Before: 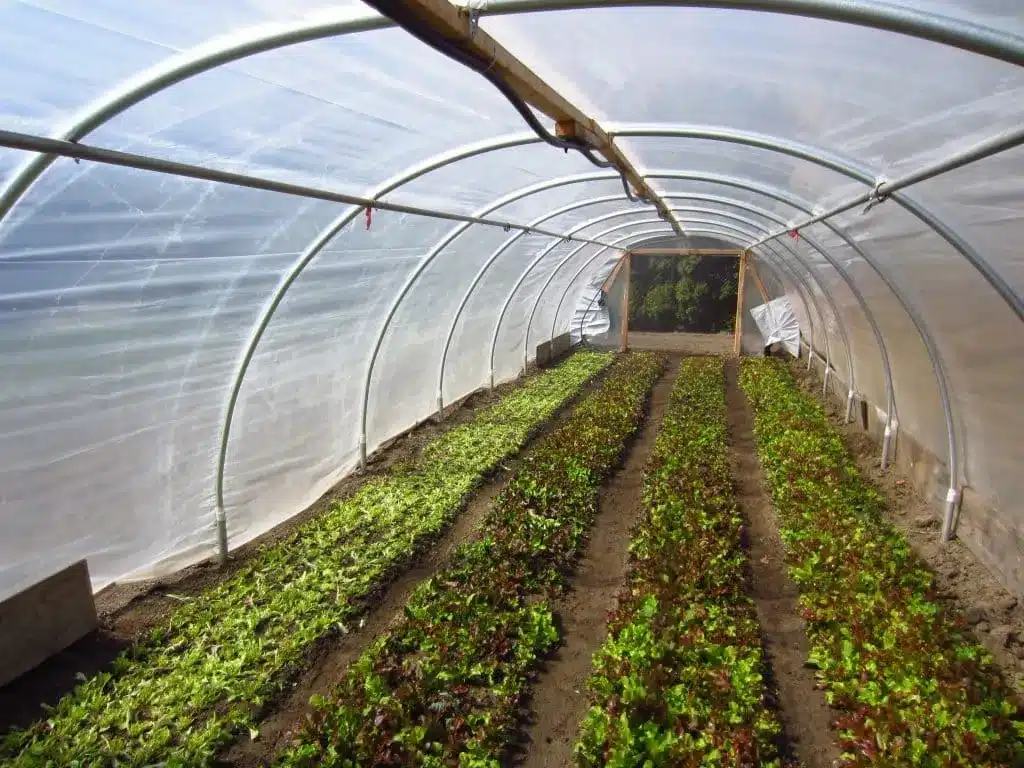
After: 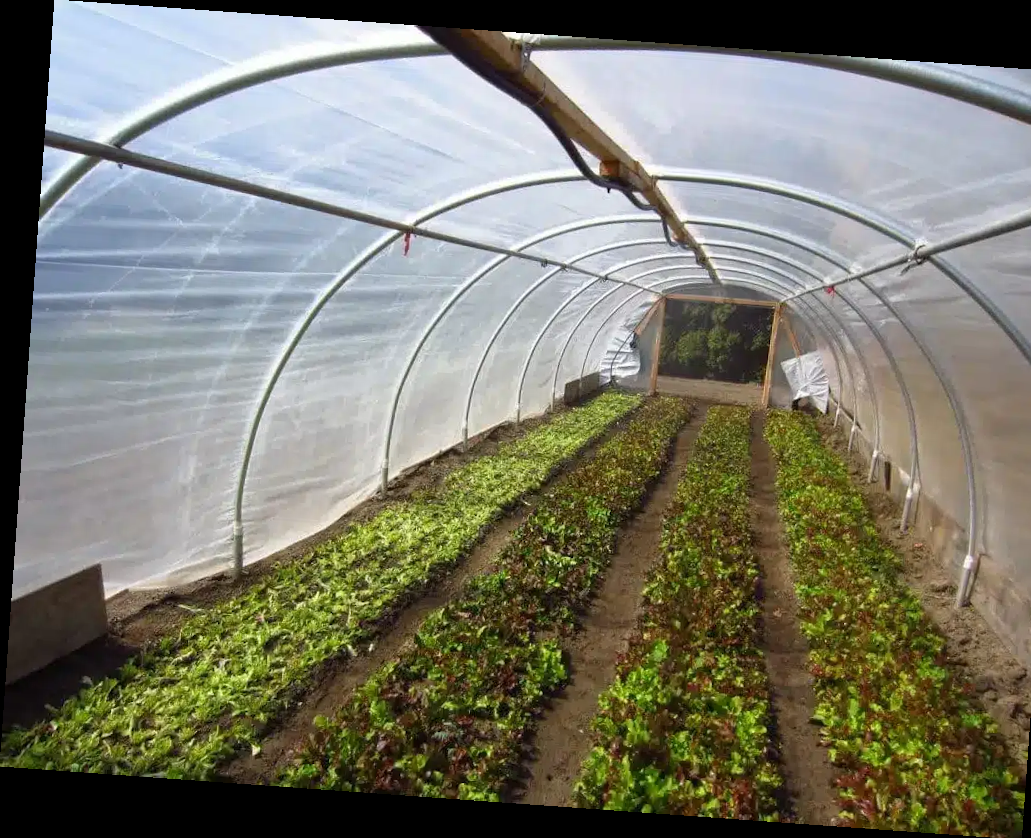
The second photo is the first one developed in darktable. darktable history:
crop: right 4.126%, bottom 0.031%
rotate and perspective: rotation 4.1°, automatic cropping off
